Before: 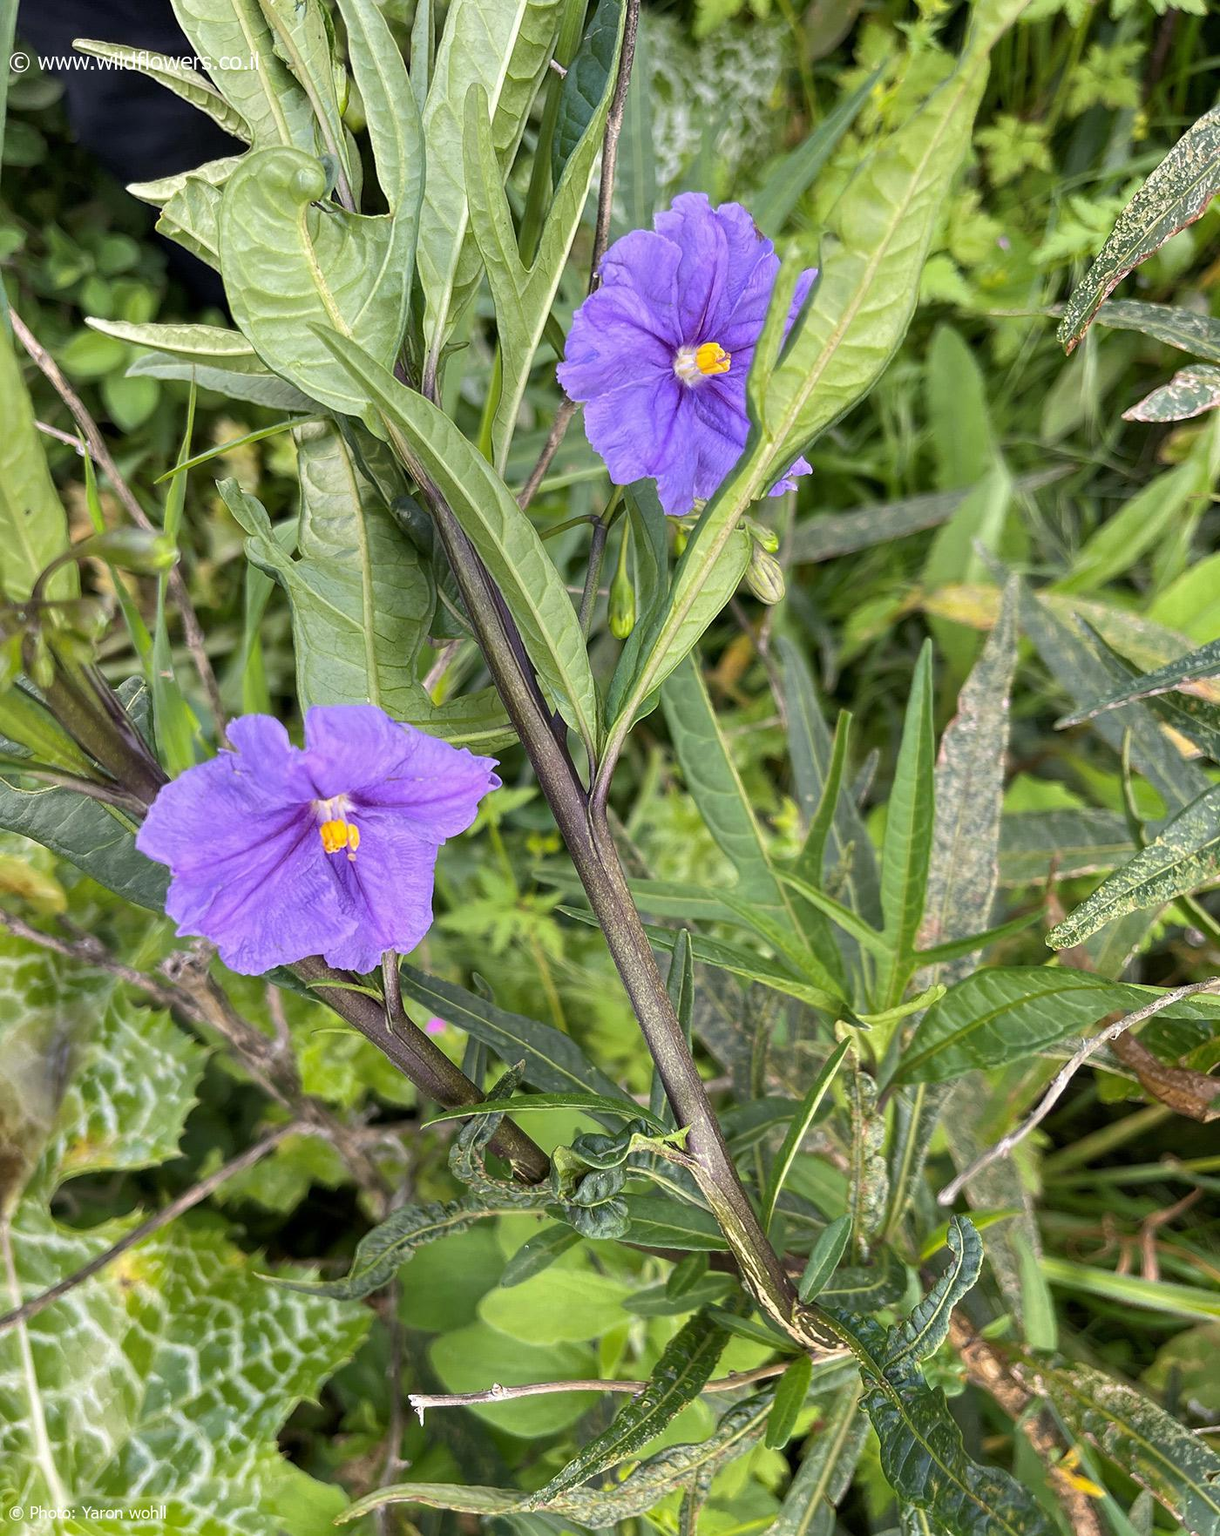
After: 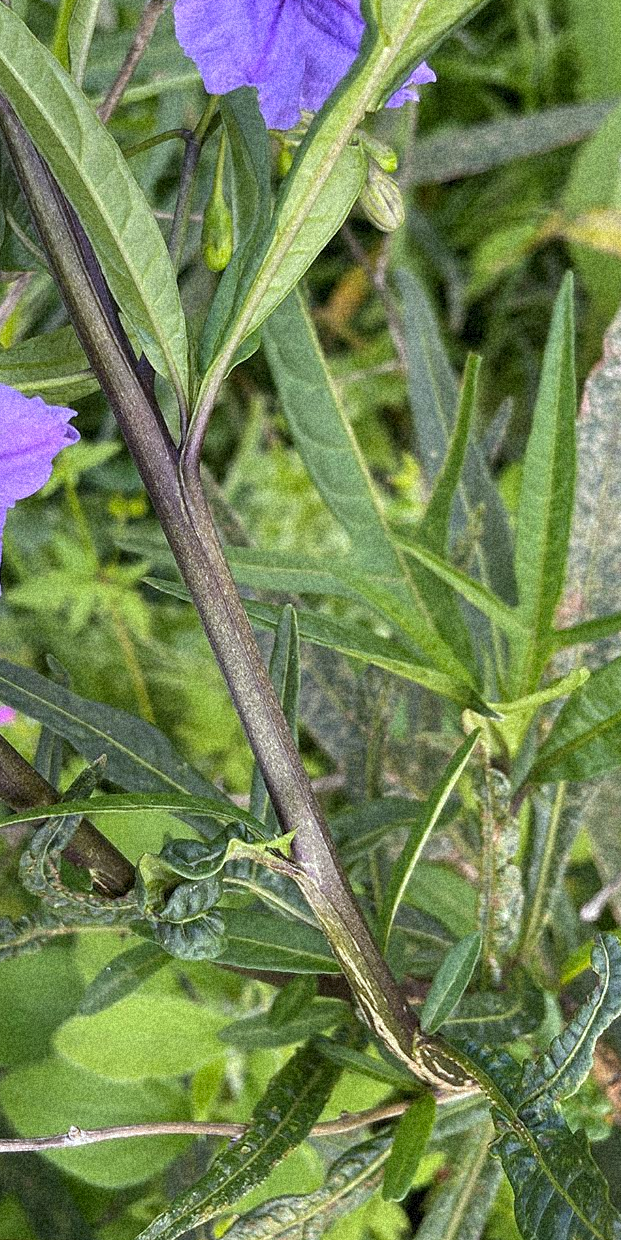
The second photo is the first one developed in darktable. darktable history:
crop: left 35.432%, top 26.233%, right 20.145%, bottom 3.432%
grain: coarseness 46.9 ISO, strength 50.21%, mid-tones bias 0%
white balance: red 0.974, blue 1.044
